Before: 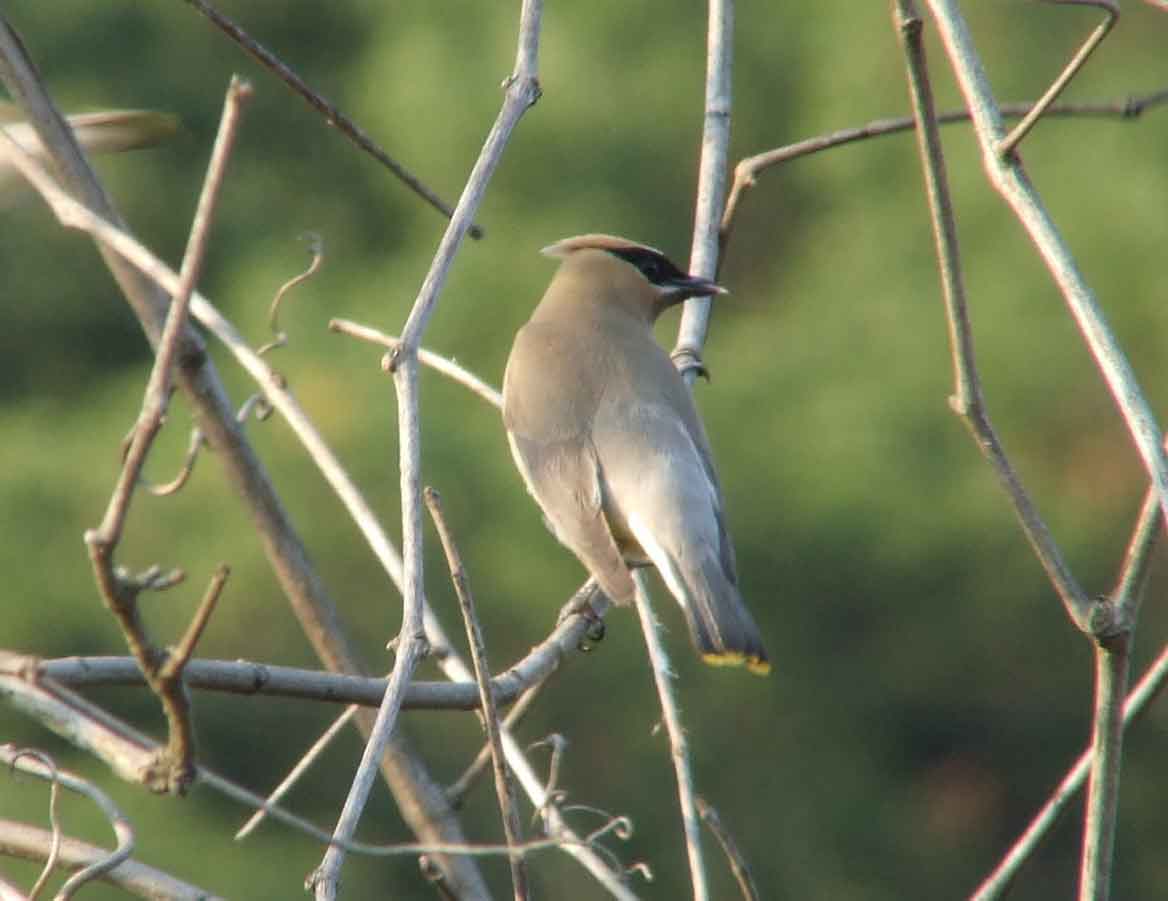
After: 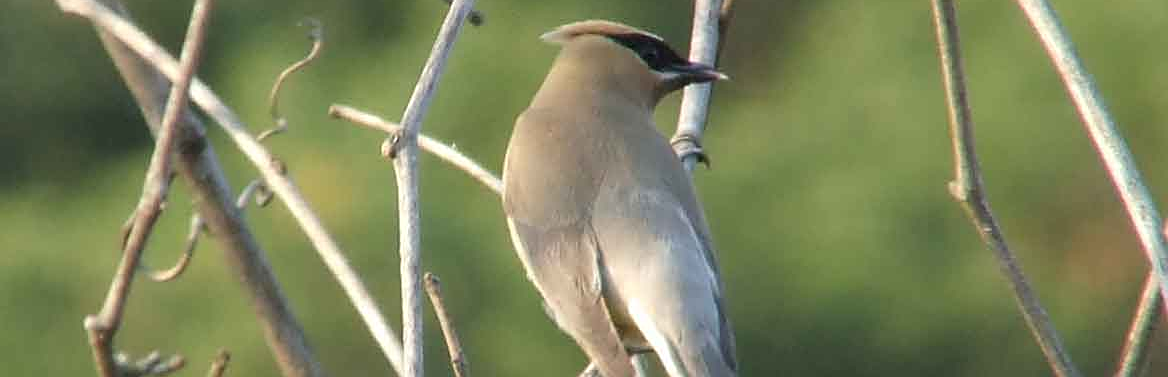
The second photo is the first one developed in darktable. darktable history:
sharpen: on, module defaults
crop and rotate: top 23.84%, bottom 34.294%
